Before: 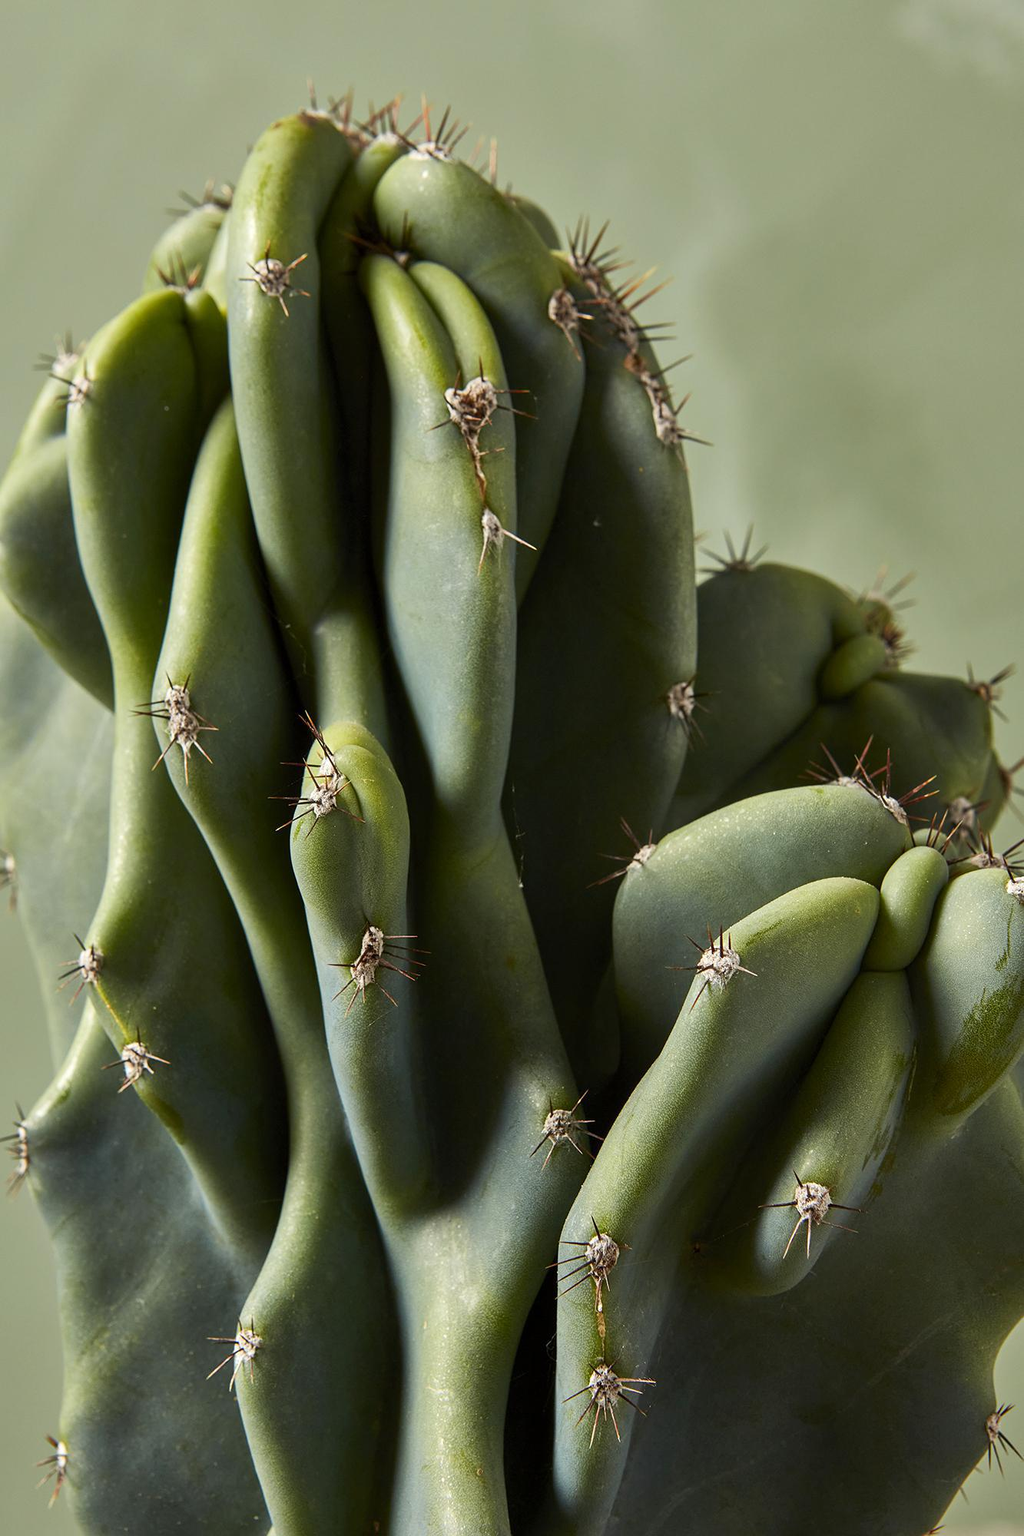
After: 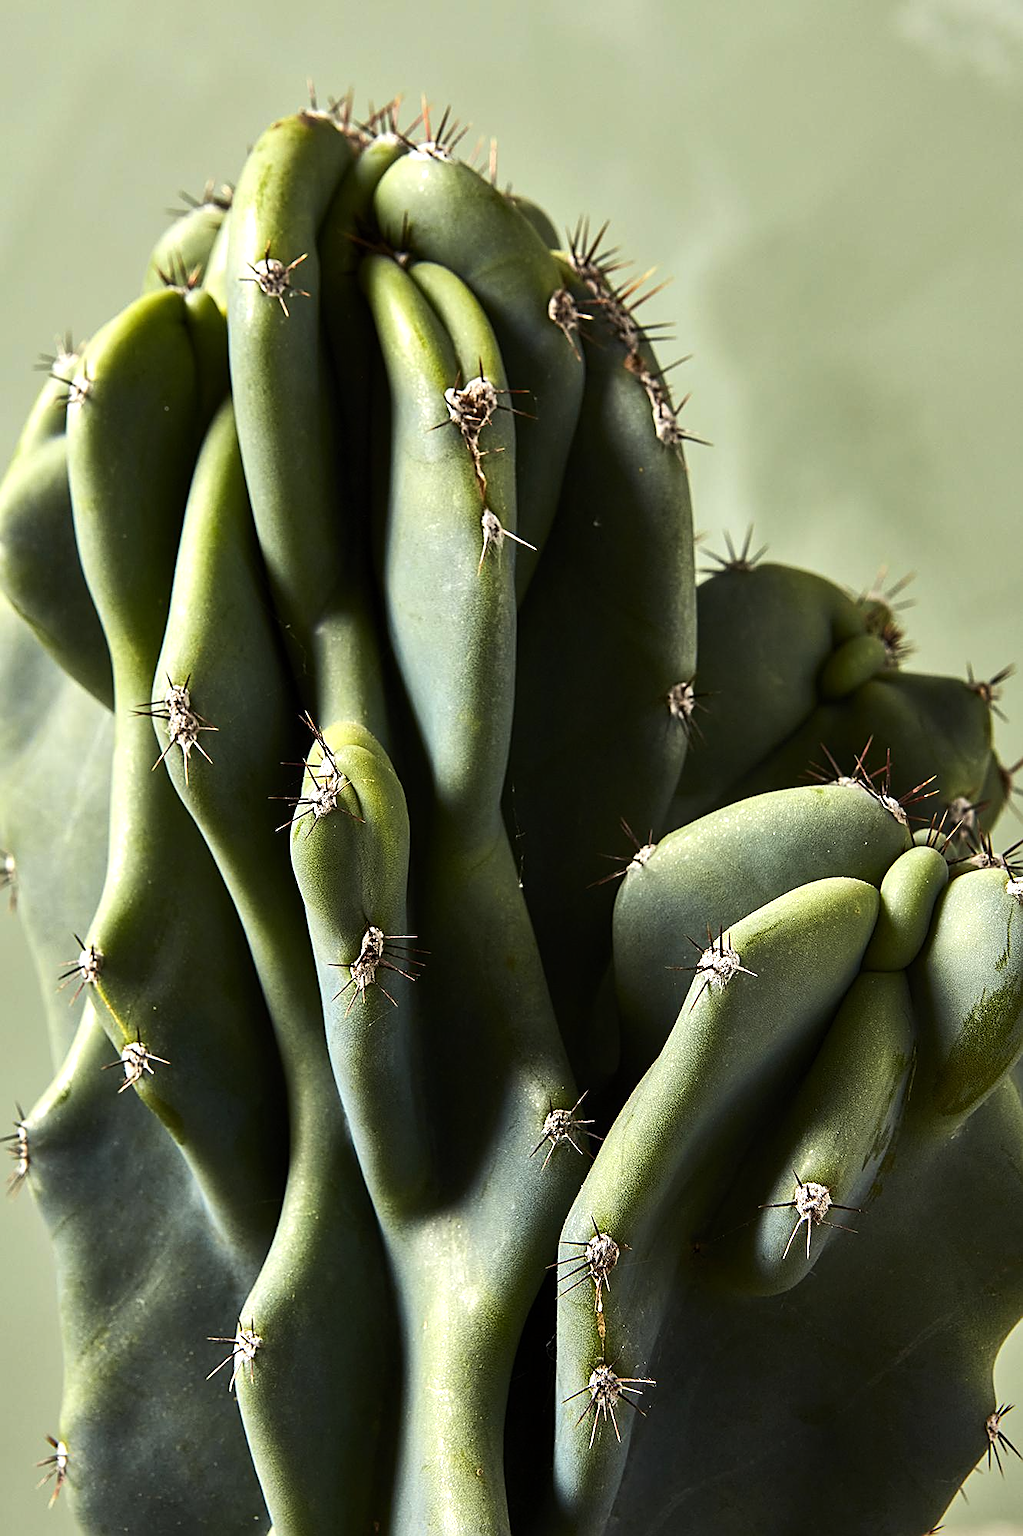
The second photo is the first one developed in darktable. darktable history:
sharpen: on, module defaults
tone equalizer: -8 EV -0.725 EV, -7 EV -0.713 EV, -6 EV -0.59 EV, -5 EV -0.409 EV, -3 EV 0.395 EV, -2 EV 0.6 EV, -1 EV 0.686 EV, +0 EV 0.726 EV, edges refinement/feathering 500, mask exposure compensation -1.57 EV, preserve details no
